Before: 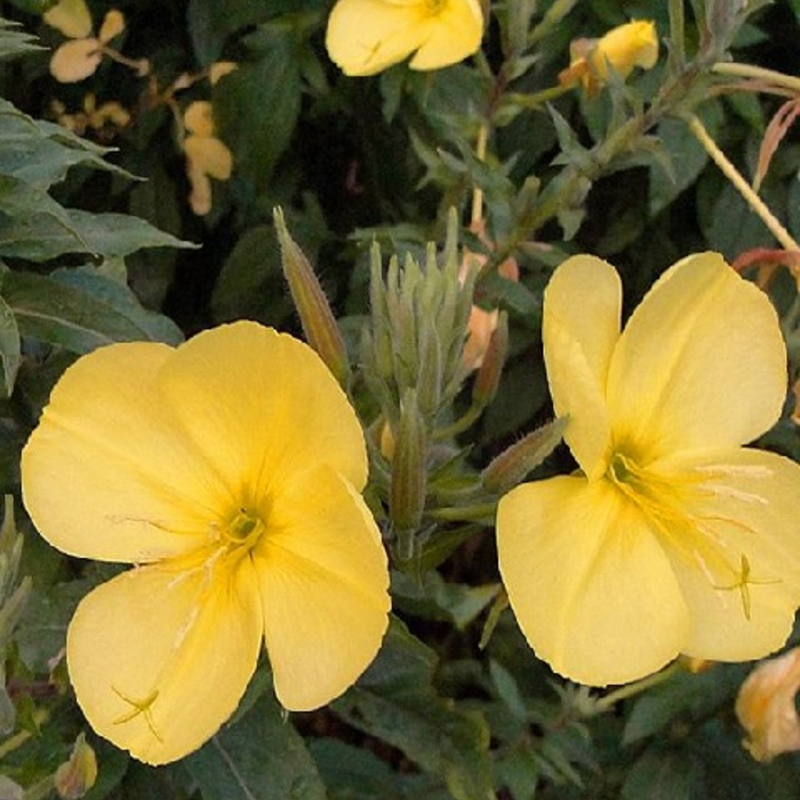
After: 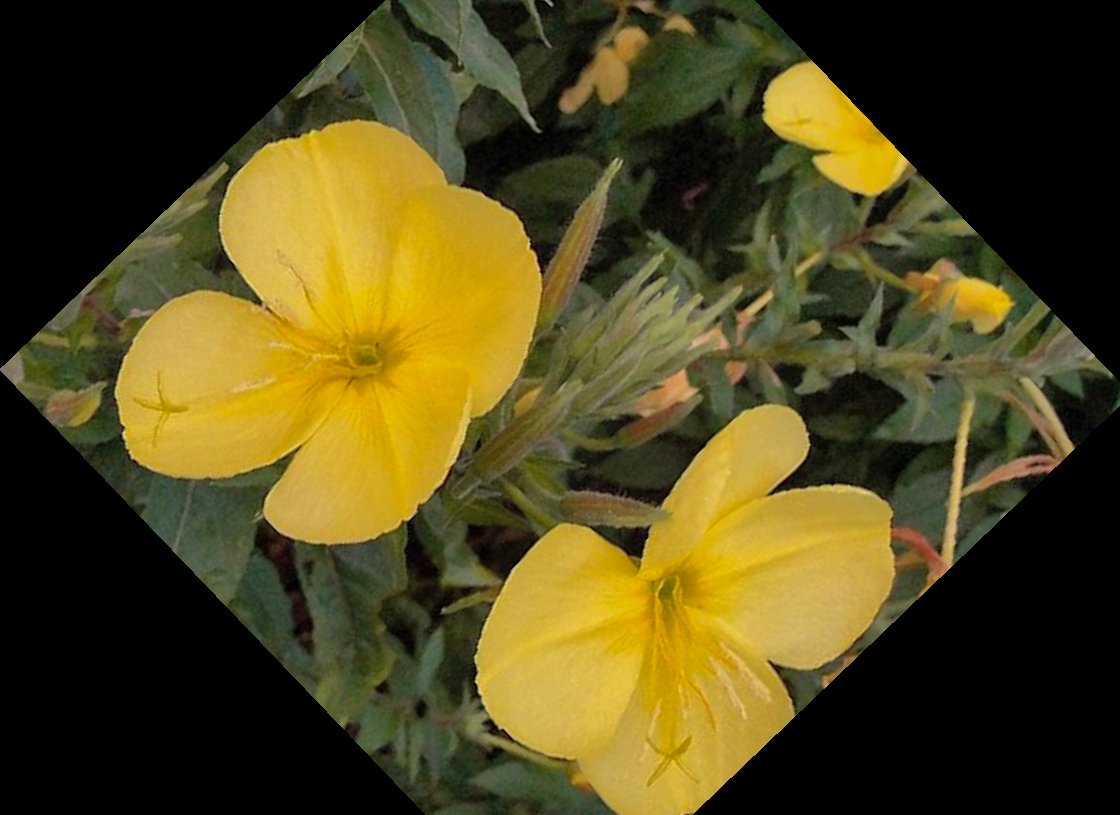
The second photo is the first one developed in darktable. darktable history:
crop and rotate: angle -46.26°, top 16.234%, right 0.912%, bottom 11.704%
shadows and highlights: shadows 40, highlights -60
